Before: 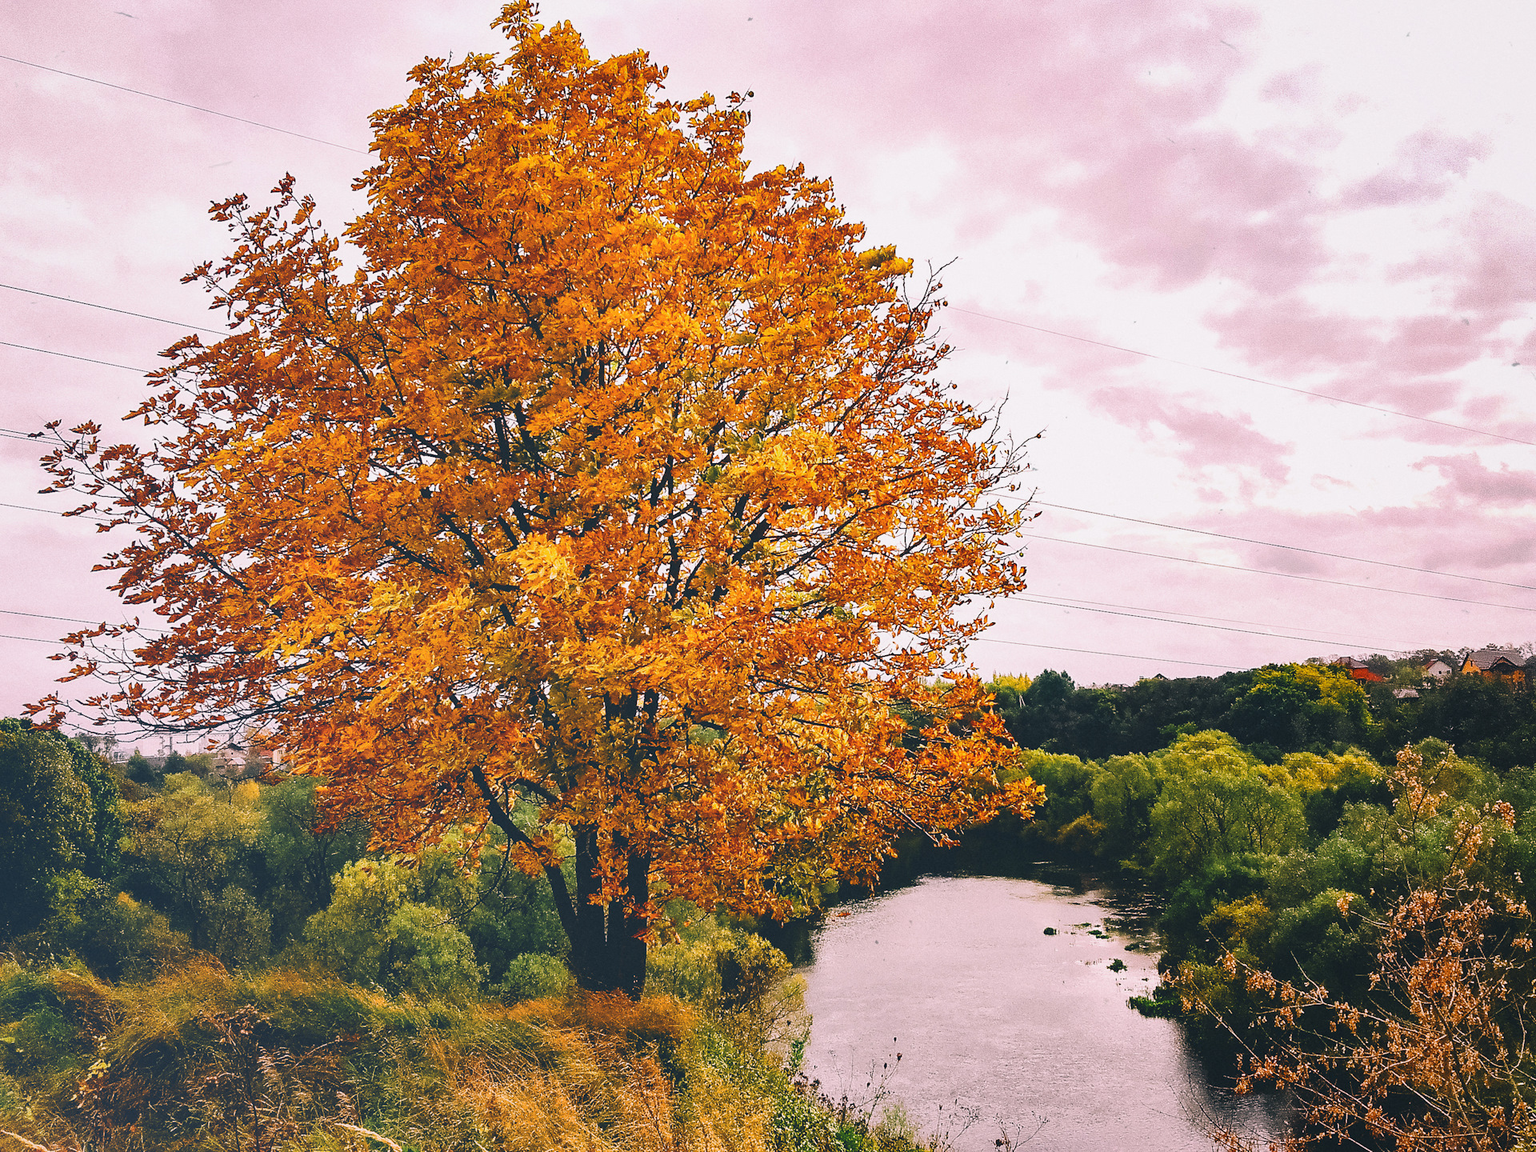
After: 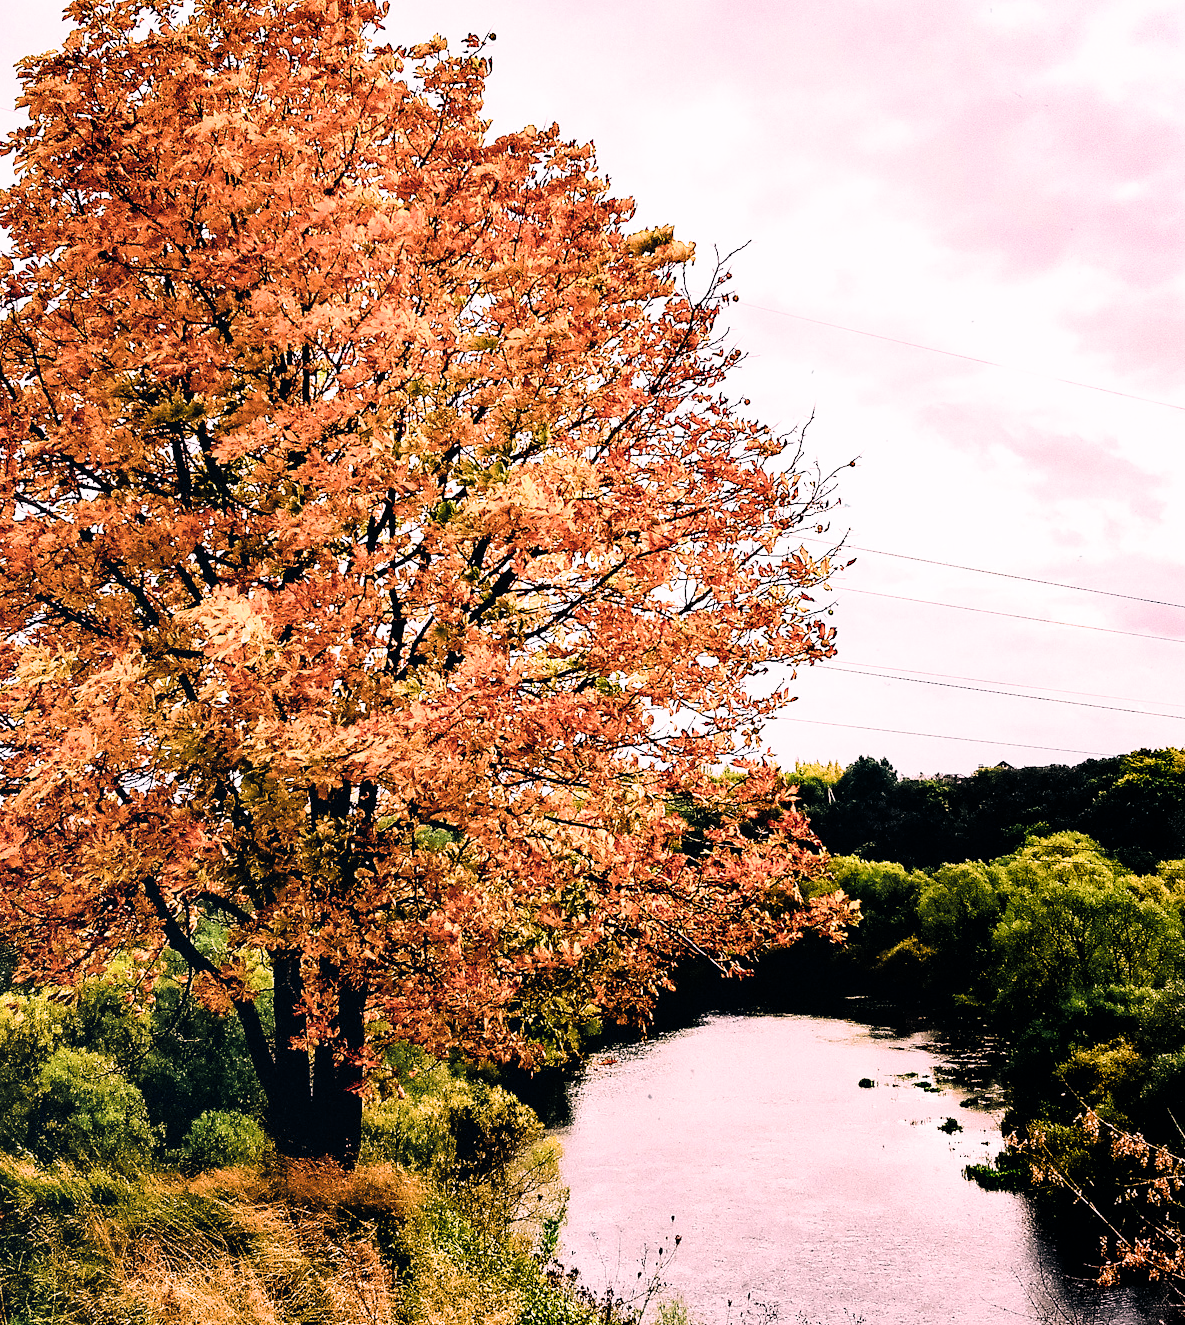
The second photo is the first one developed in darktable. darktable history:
crop and rotate: left 23.239%, top 5.634%, right 15.038%, bottom 2.316%
color balance rgb: highlights gain › luminance 1.025%, highlights gain › chroma 0.466%, highlights gain › hue 41.49°, global offset › chroma 0.13%, global offset › hue 253.4°, perceptual saturation grading › global saturation 25.802%, global vibrance 20%
filmic rgb: black relative exposure -3.74 EV, white relative exposure 2.37 EV, dynamic range scaling -49.37%, hardness 3.47, latitude 29.76%, contrast 1.817, color science v6 (2022)
